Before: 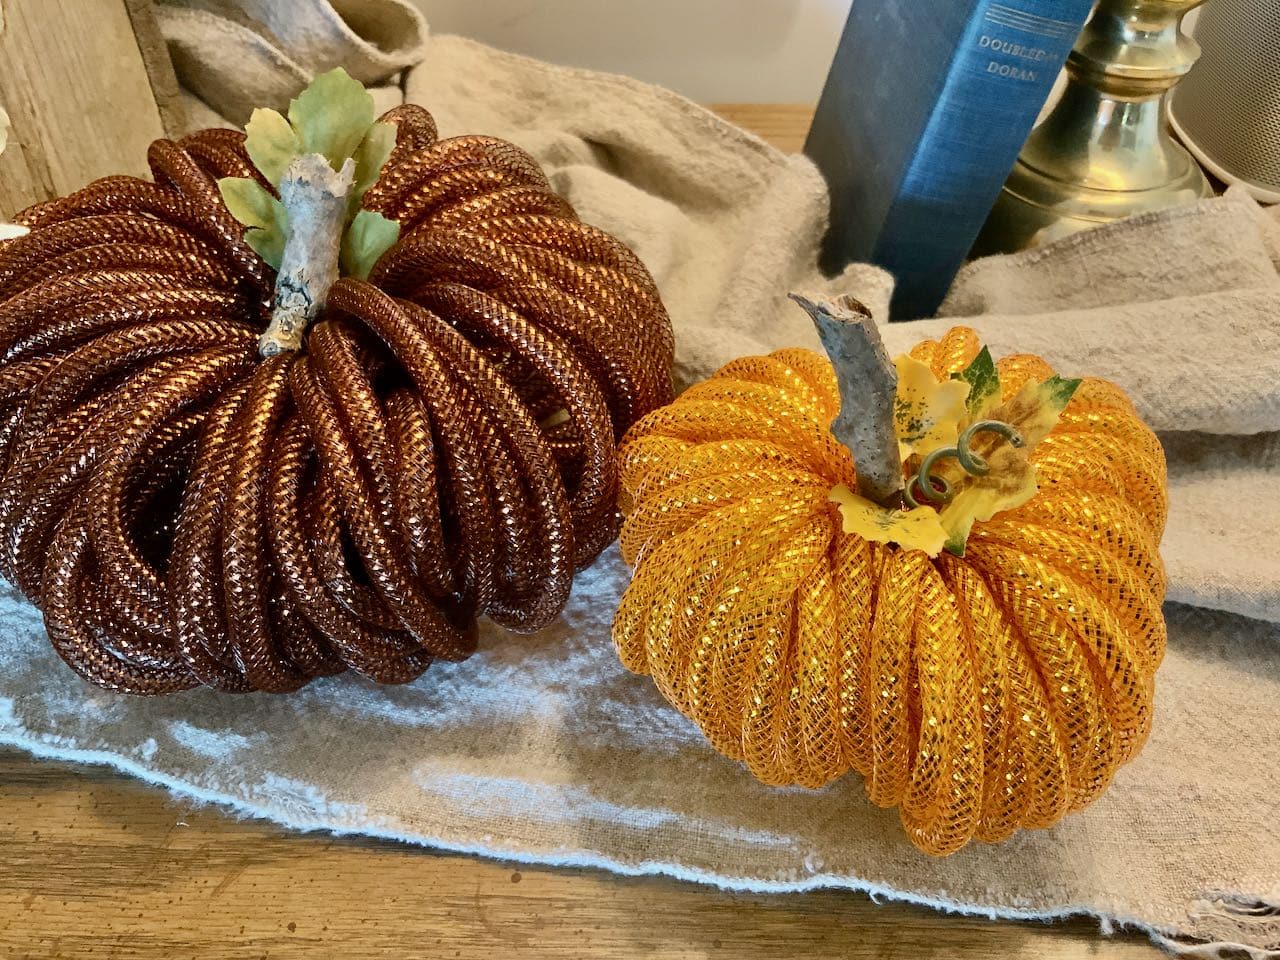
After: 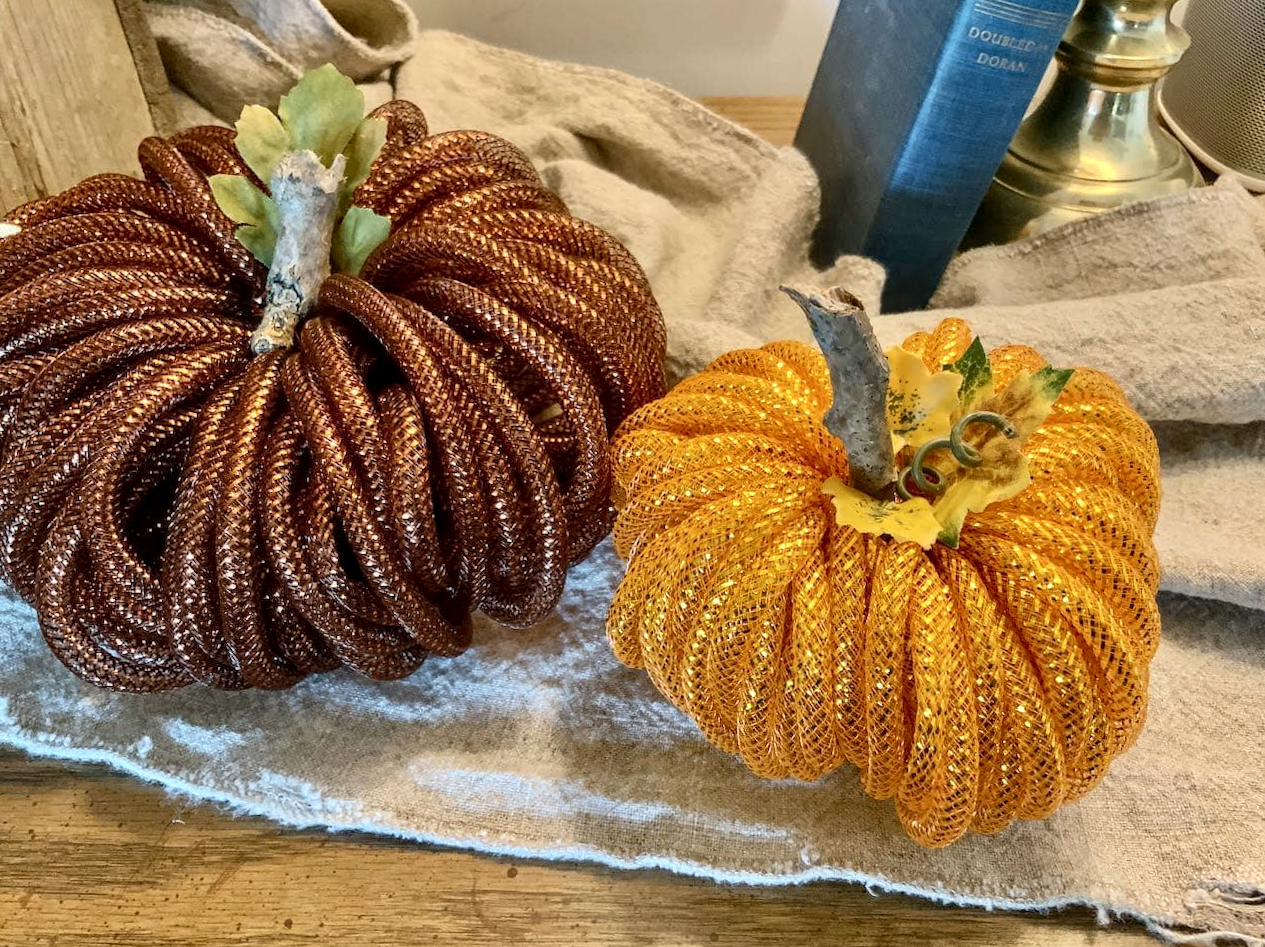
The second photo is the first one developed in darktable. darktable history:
shadows and highlights: shadows 37.27, highlights -28.18, soften with gaussian
local contrast: on, module defaults
exposure: exposure 0.161 EV, compensate highlight preservation false
rotate and perspective: rotation -0.45°, automatic cropping original format, crop left 0.008, crop right 0.992, crop top 0.012, crop bottom 0.988
